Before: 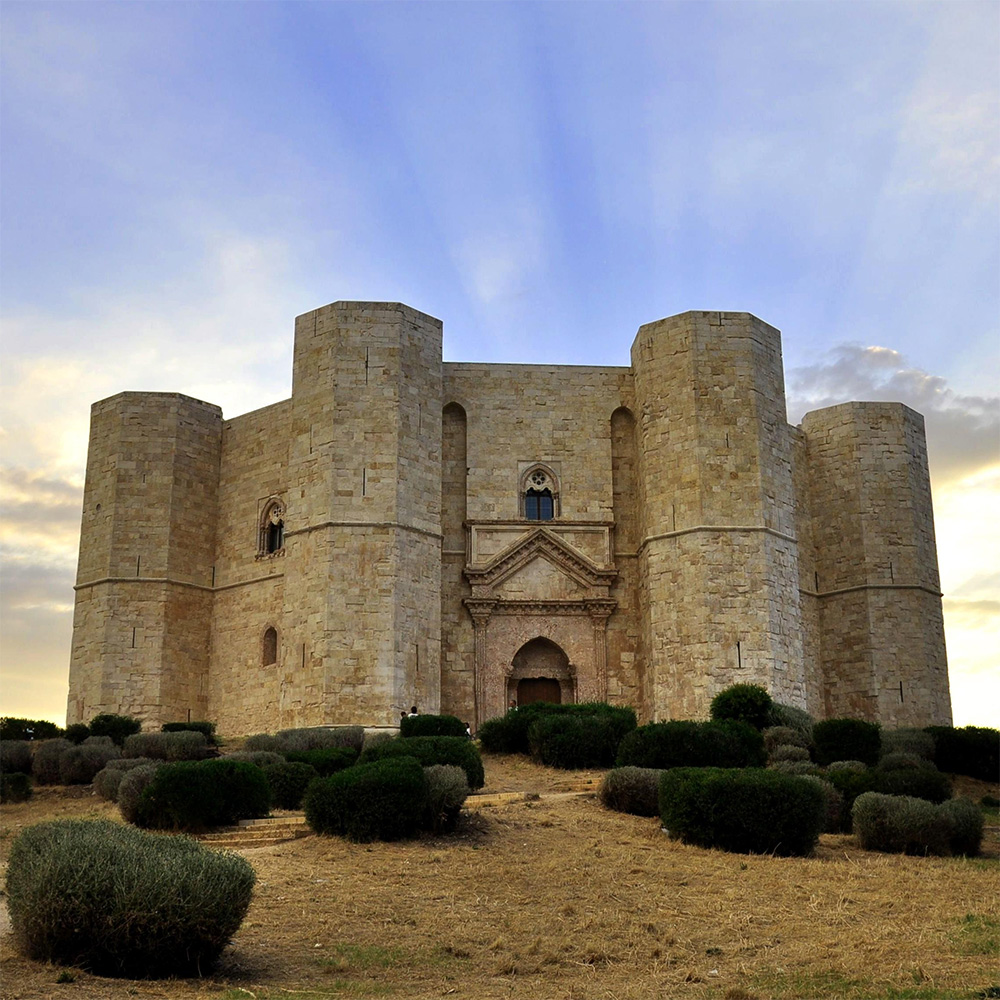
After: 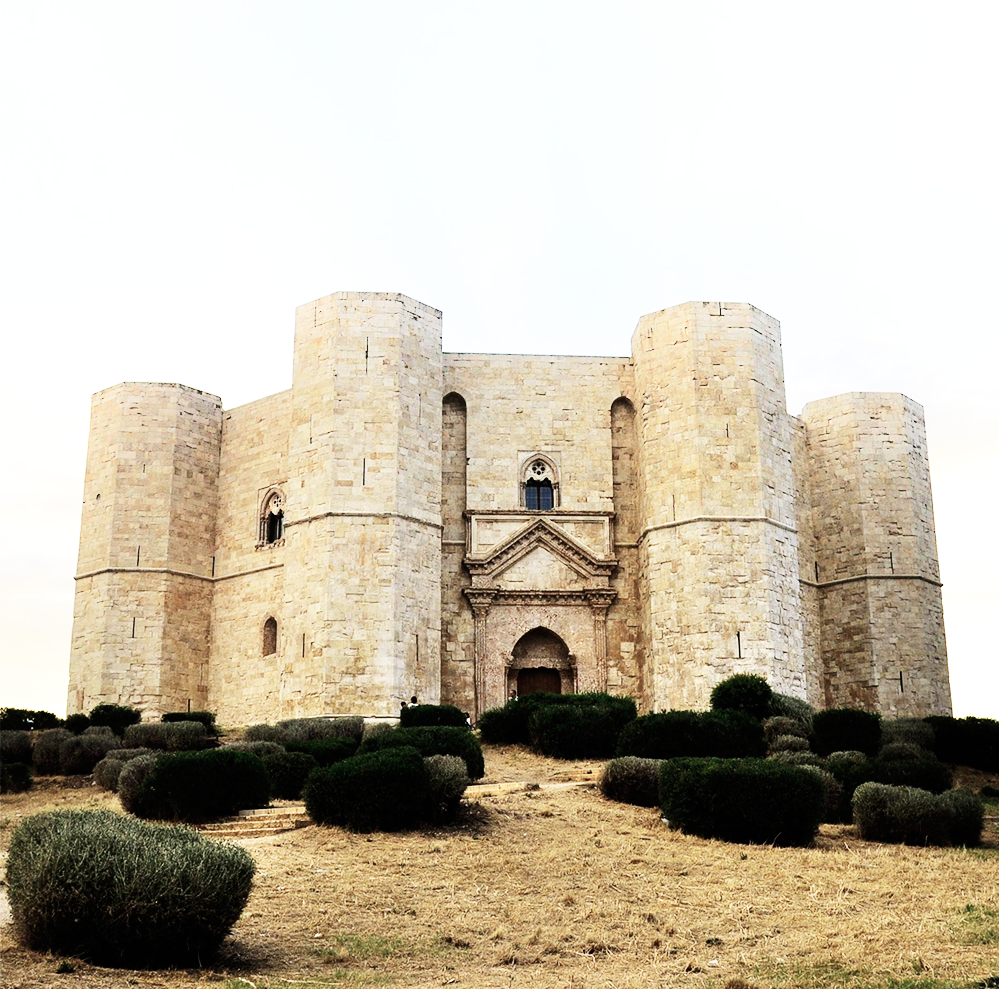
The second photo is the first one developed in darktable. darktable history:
crop: top 1.005%, right 0.007%
shadows and highlights: highlights 71.15, soften with gaussian
base curve: curves: ch0 [(0, 0) (0.007, 0.004) (0.027, 0.03) (0.046, 0.07) (0.207, 0.54) (0.442, 0.872) (0.673, 0.972) (1, 1)], preserve colors none
contrast brightness saturation: contrast 0.101, saturation -0.365
exposure: exposure 0.075 EV, compensate exposure bias true, compensate highlight preservation false
